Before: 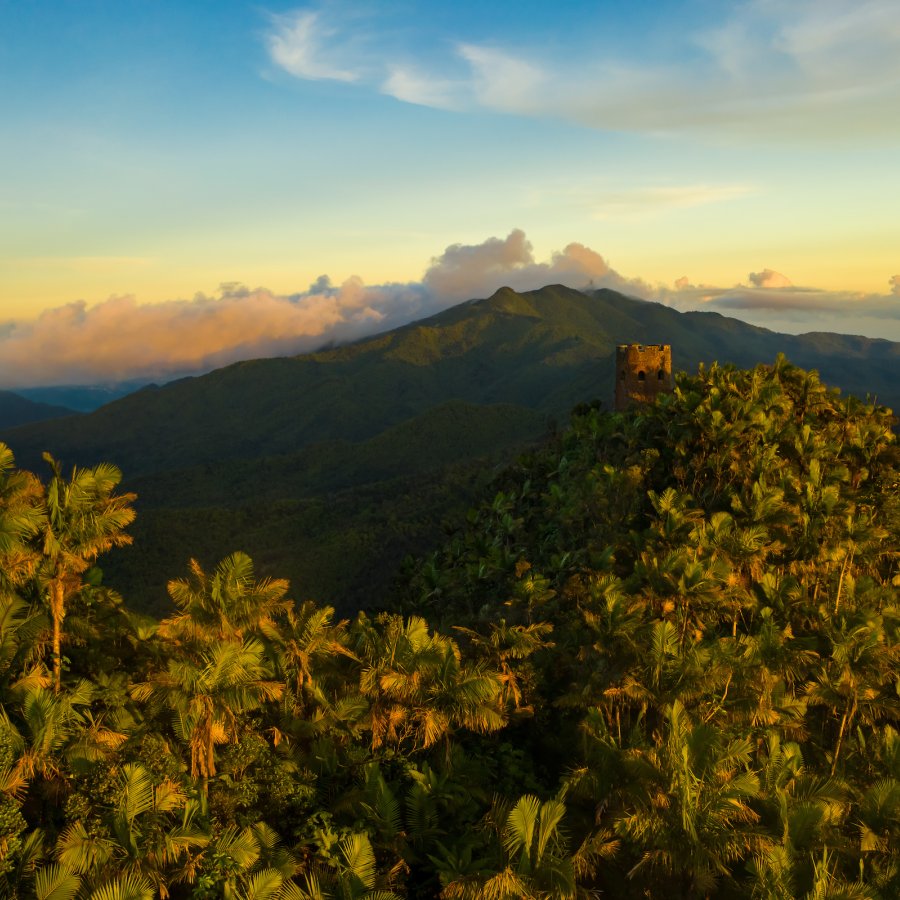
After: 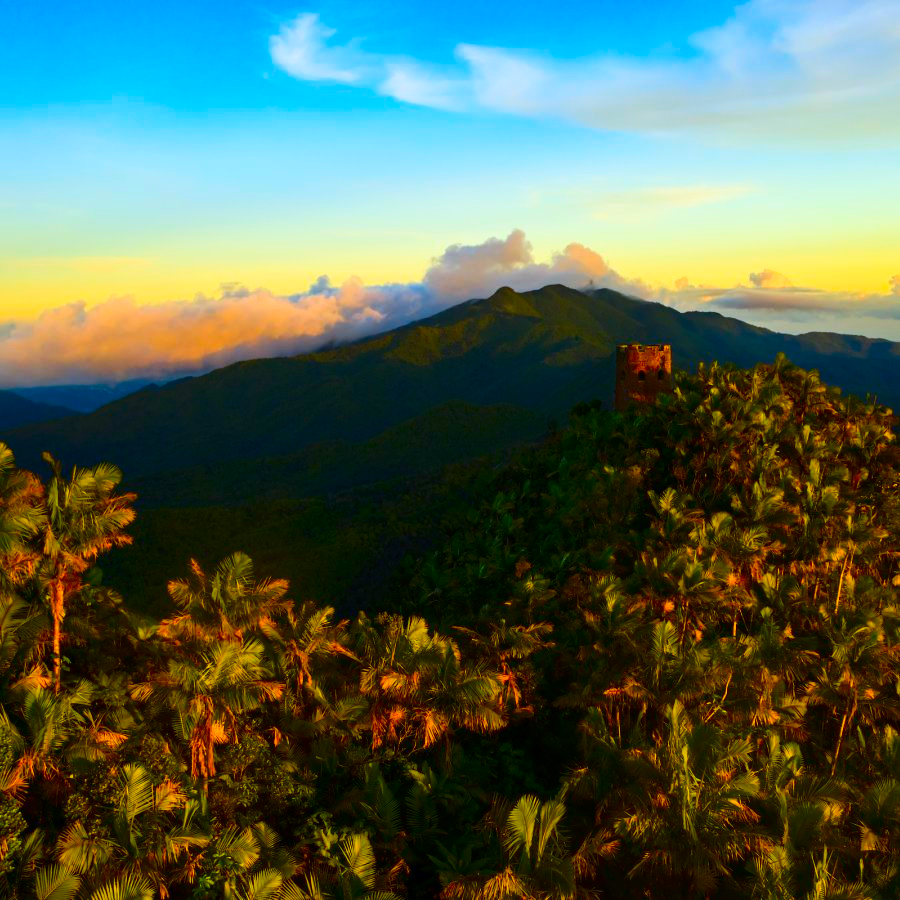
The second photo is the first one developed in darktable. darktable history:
color calibration: illuminant as shot in camera, x 0.366, y 0.378, temperature 4429.87 K
contrast brightness saturation: contrast 0.27, brightness 0.011, saturation 0.877
